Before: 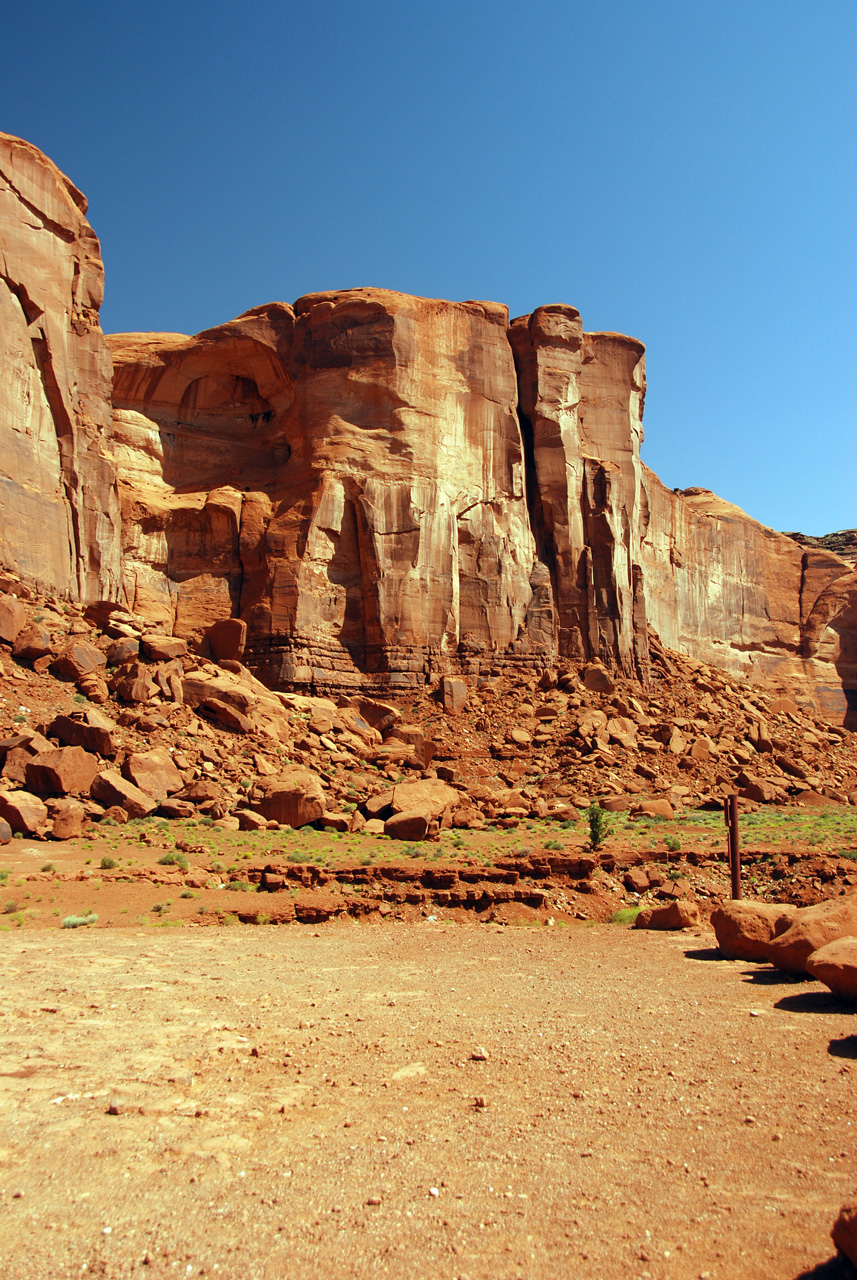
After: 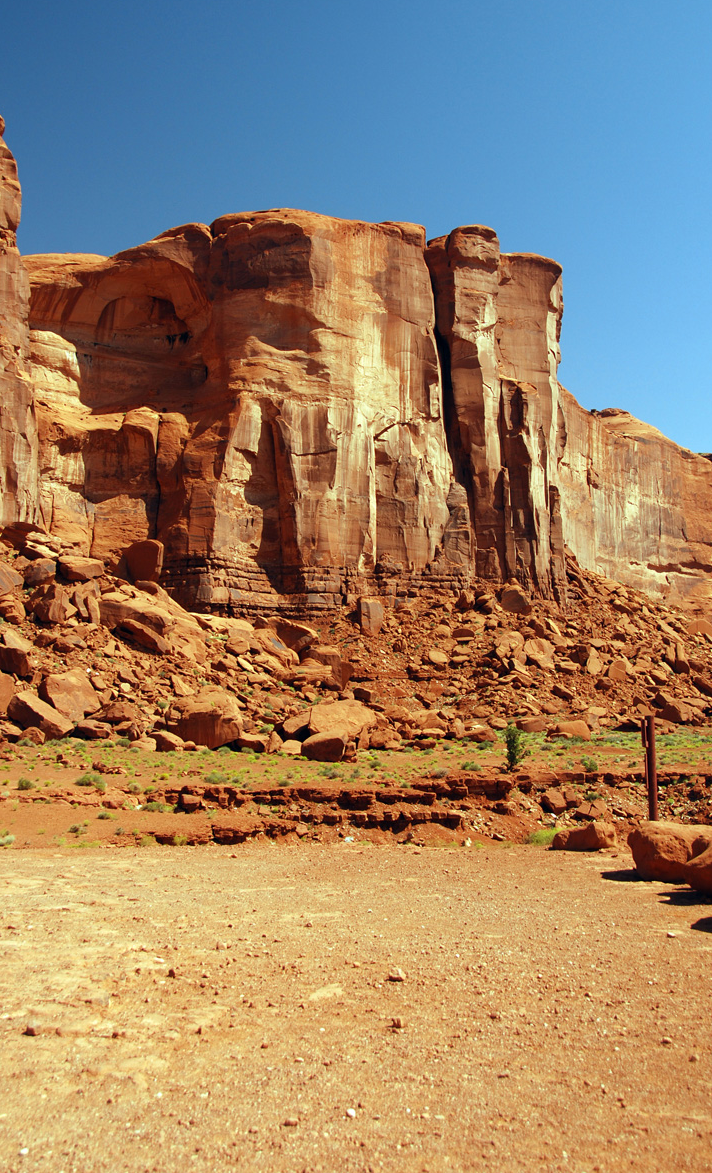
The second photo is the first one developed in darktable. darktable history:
crop: left 9.768%, top 6.208%, right 7.107%, bottom 2.147%
